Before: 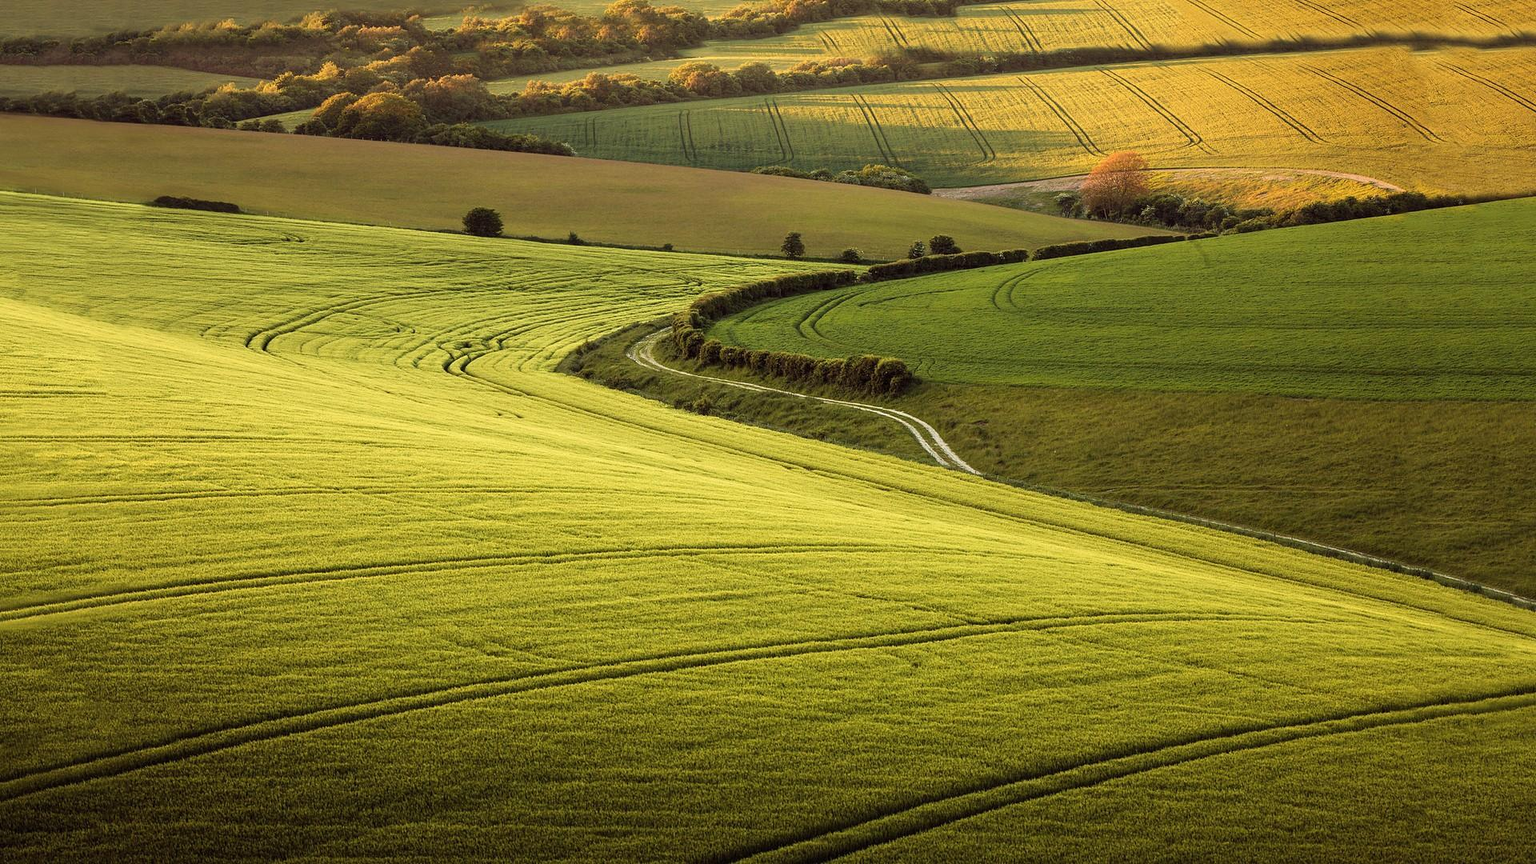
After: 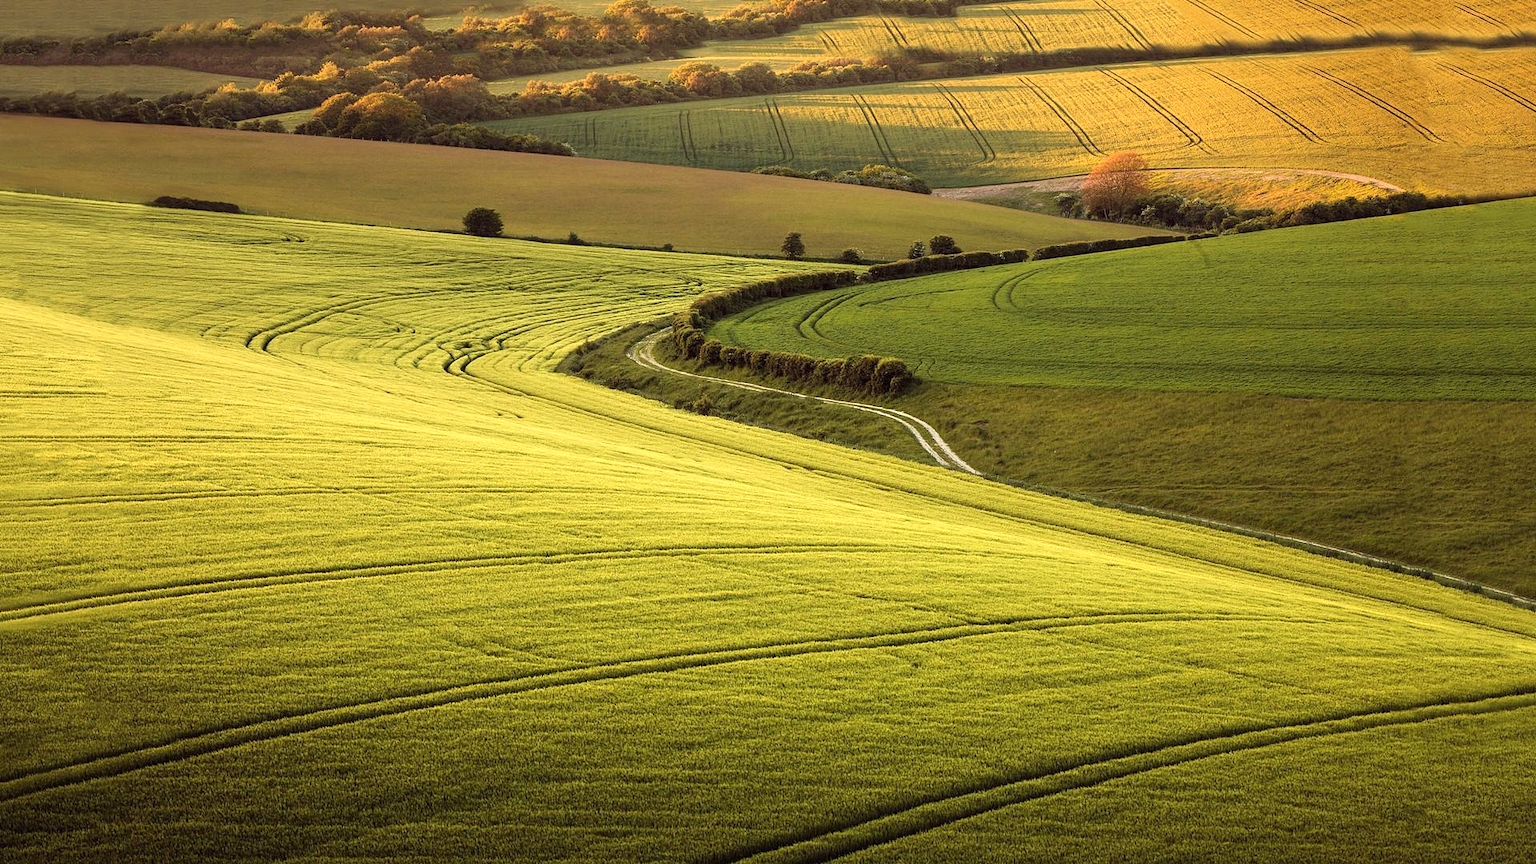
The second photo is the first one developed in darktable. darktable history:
exposure: exposure 0.376 EV, compensate highlight preservation false
graduated density: density 0.38 EV, hardness 21%, rotation -6.11°, saturation 32%
